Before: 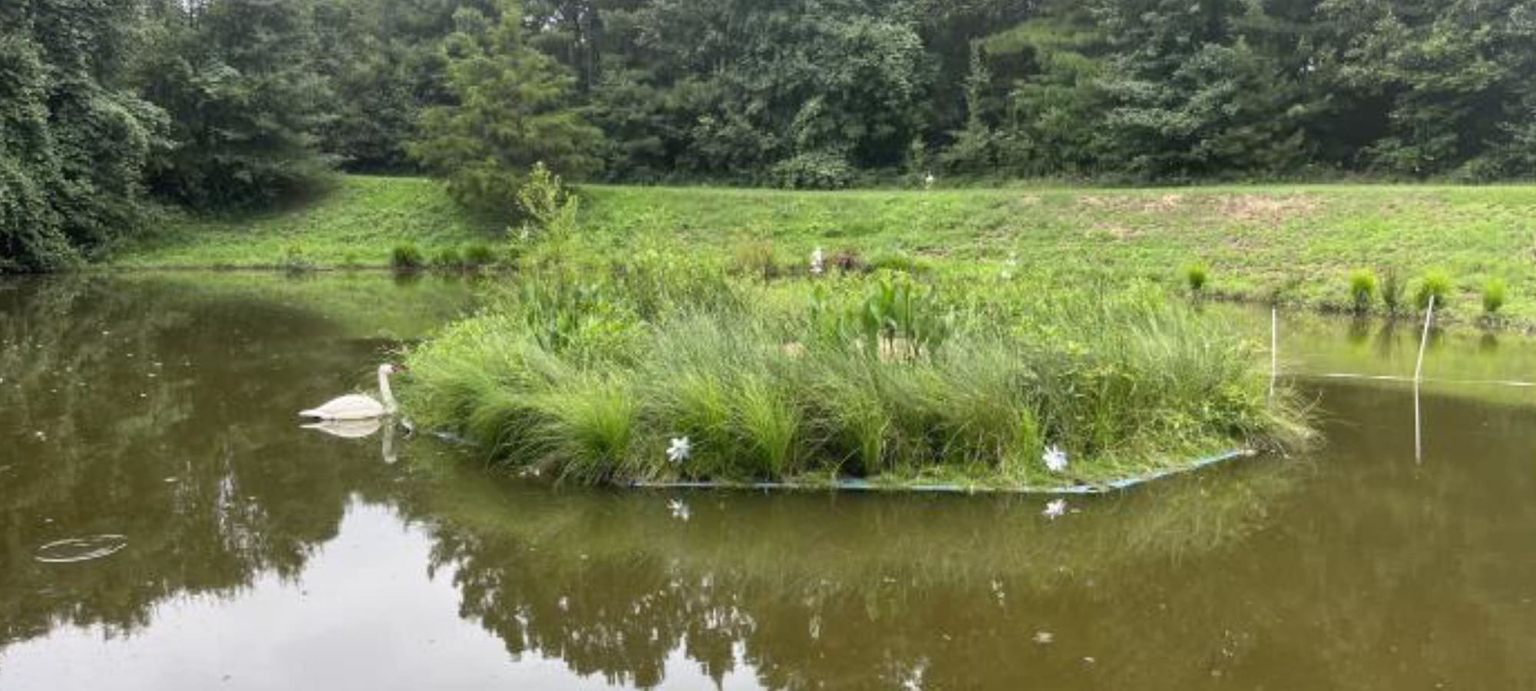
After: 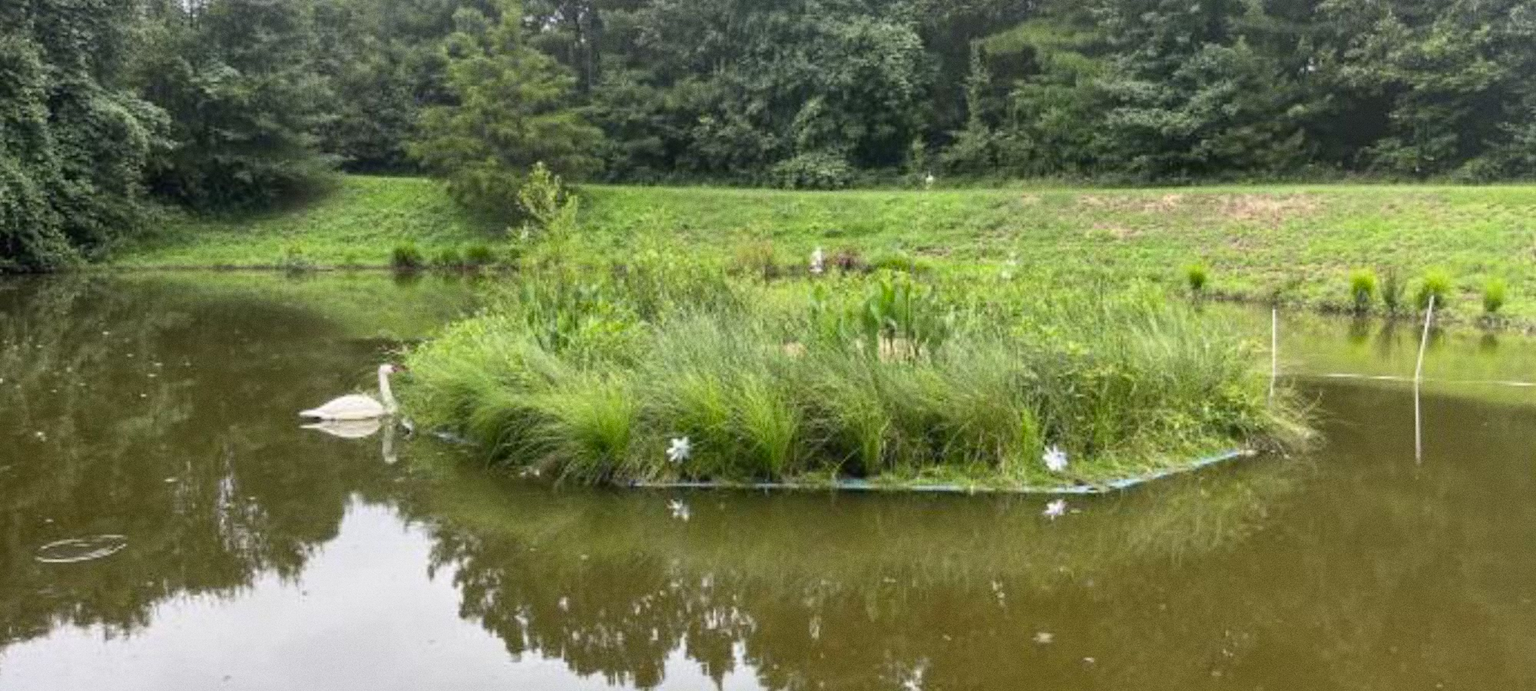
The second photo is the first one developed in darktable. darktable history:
contrast brightness saturation: contrast 0.04, saturation 0.07
grain: on, module defaults
exposure: compensate highlight preservation false
